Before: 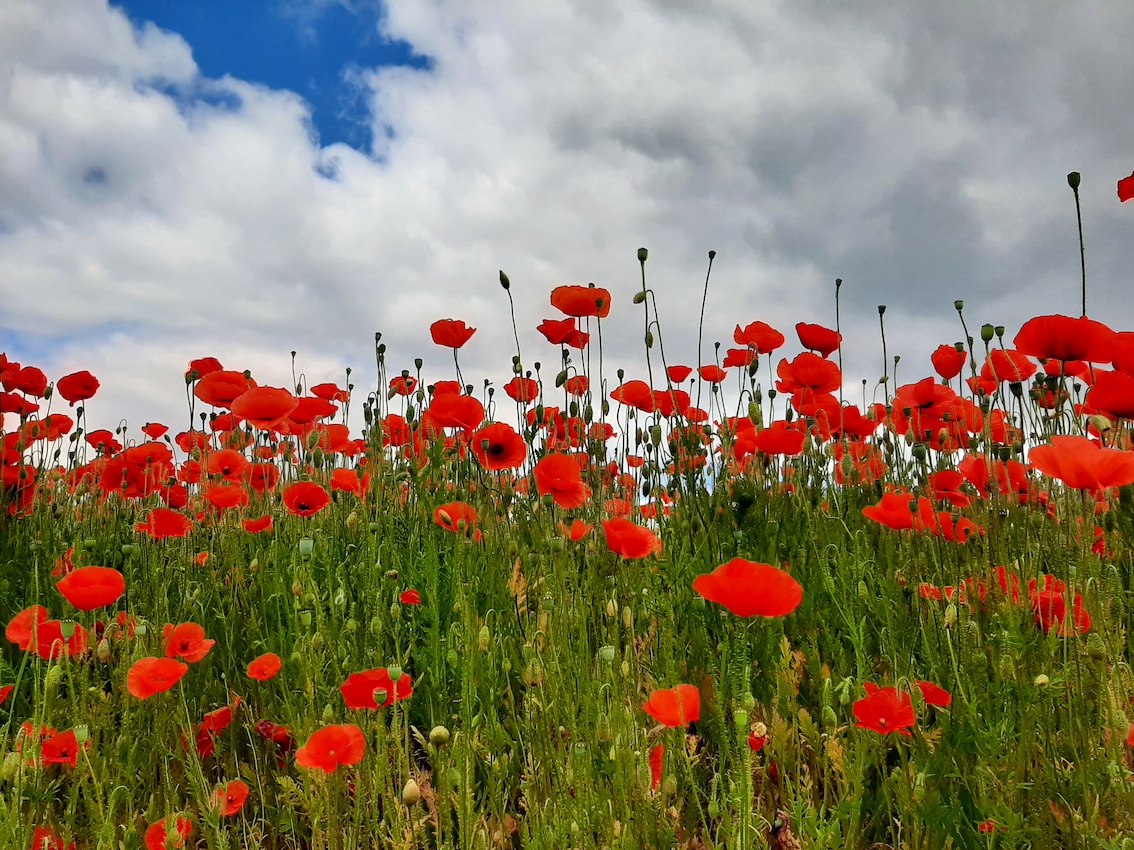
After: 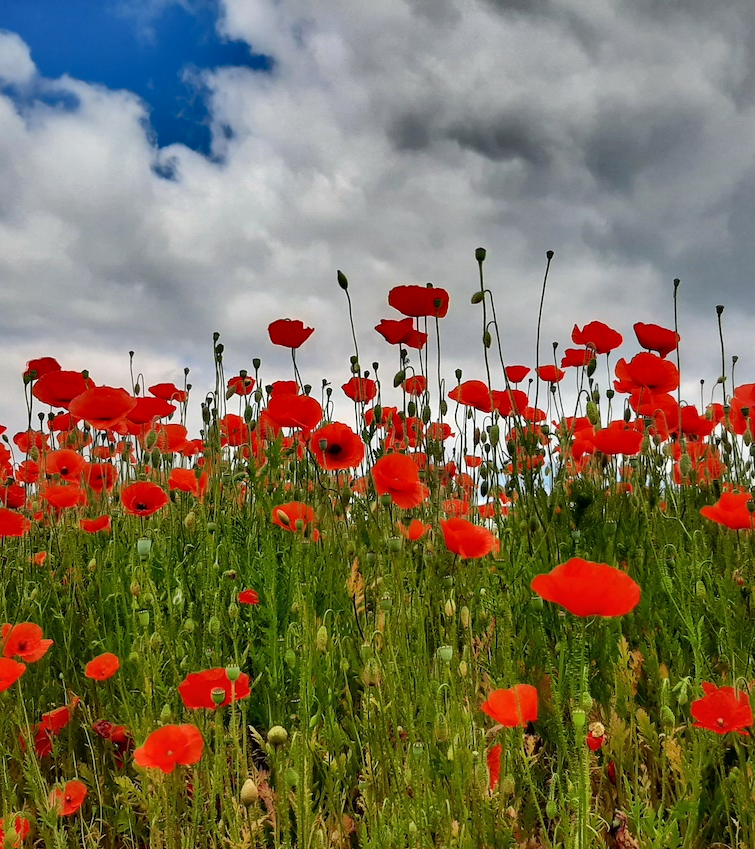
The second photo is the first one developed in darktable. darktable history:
shadows and highlights: shadows 24.5, highlights -78.15, soften with gaussian
crop and rotate: left 14.385%, right 18.948%
